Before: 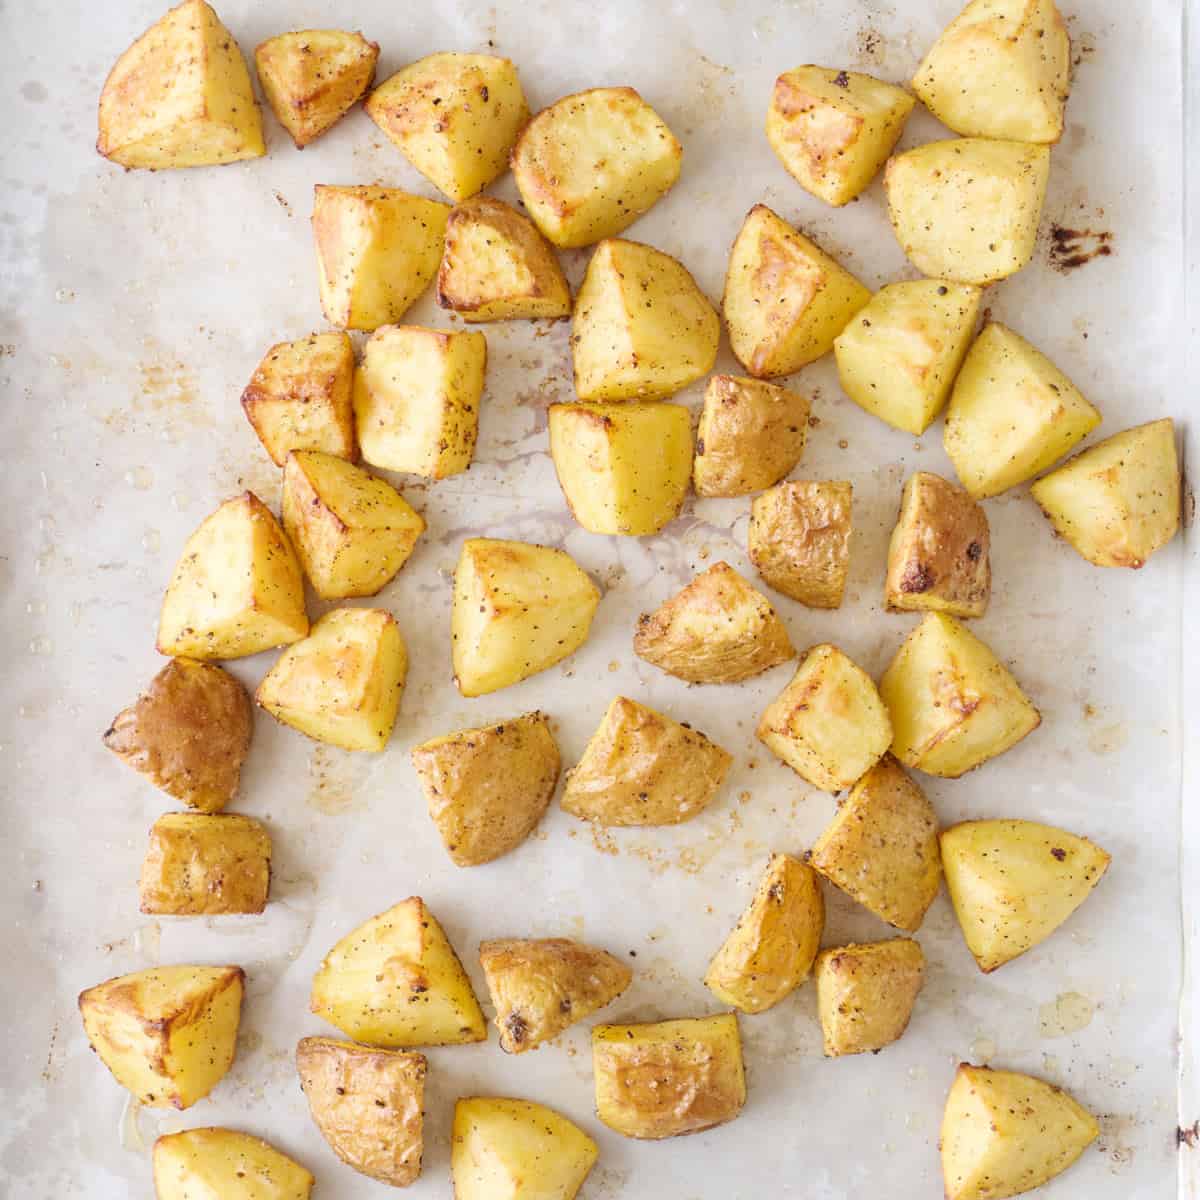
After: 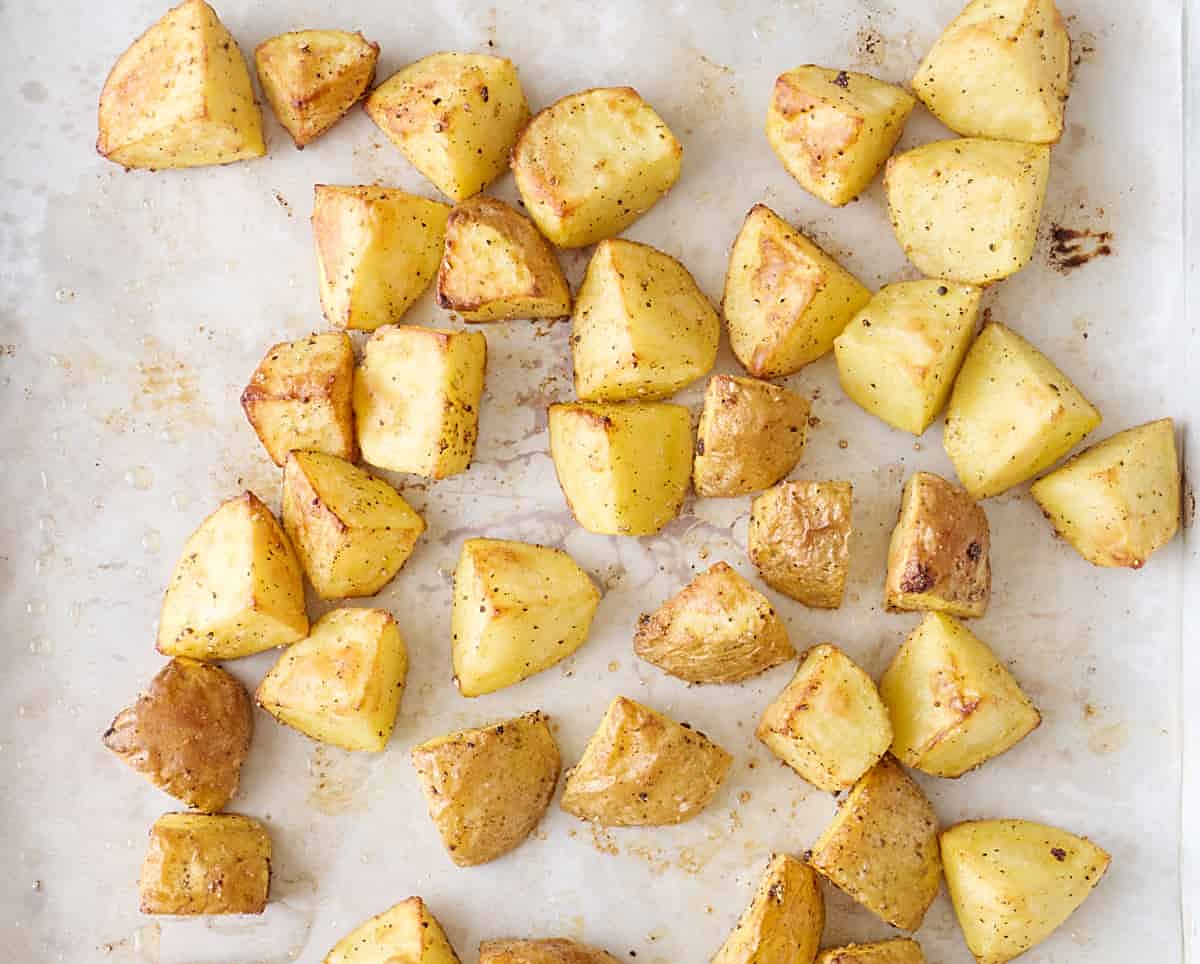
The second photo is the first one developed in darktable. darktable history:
sharpen: on, module defaults
crop: bottom 19.644%
